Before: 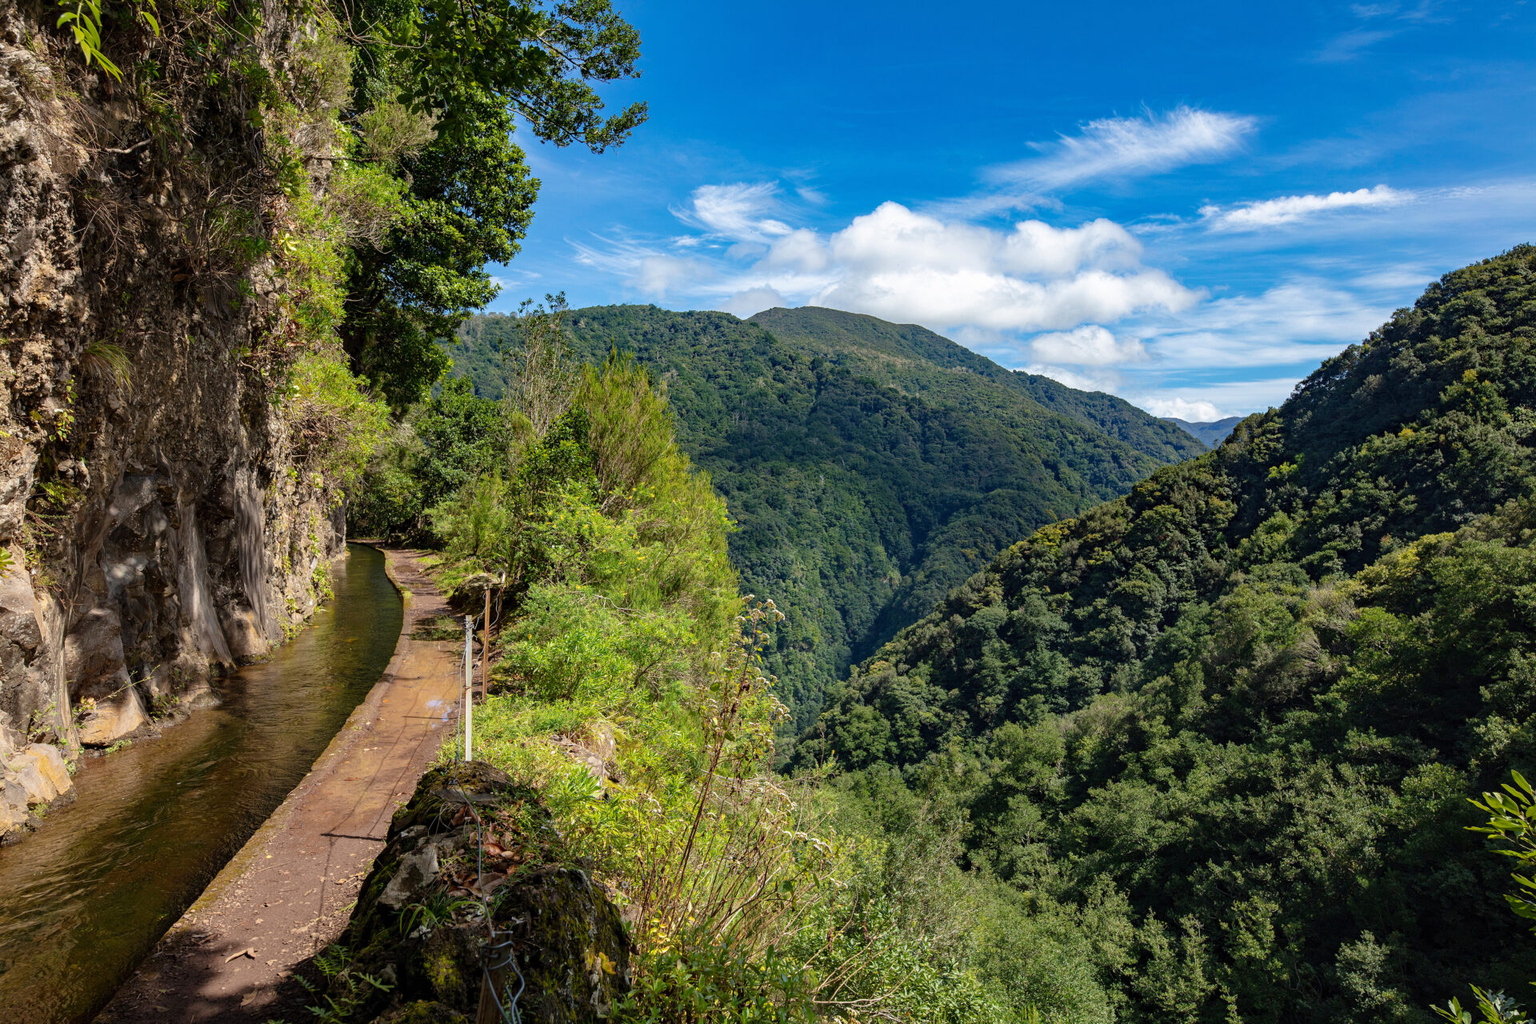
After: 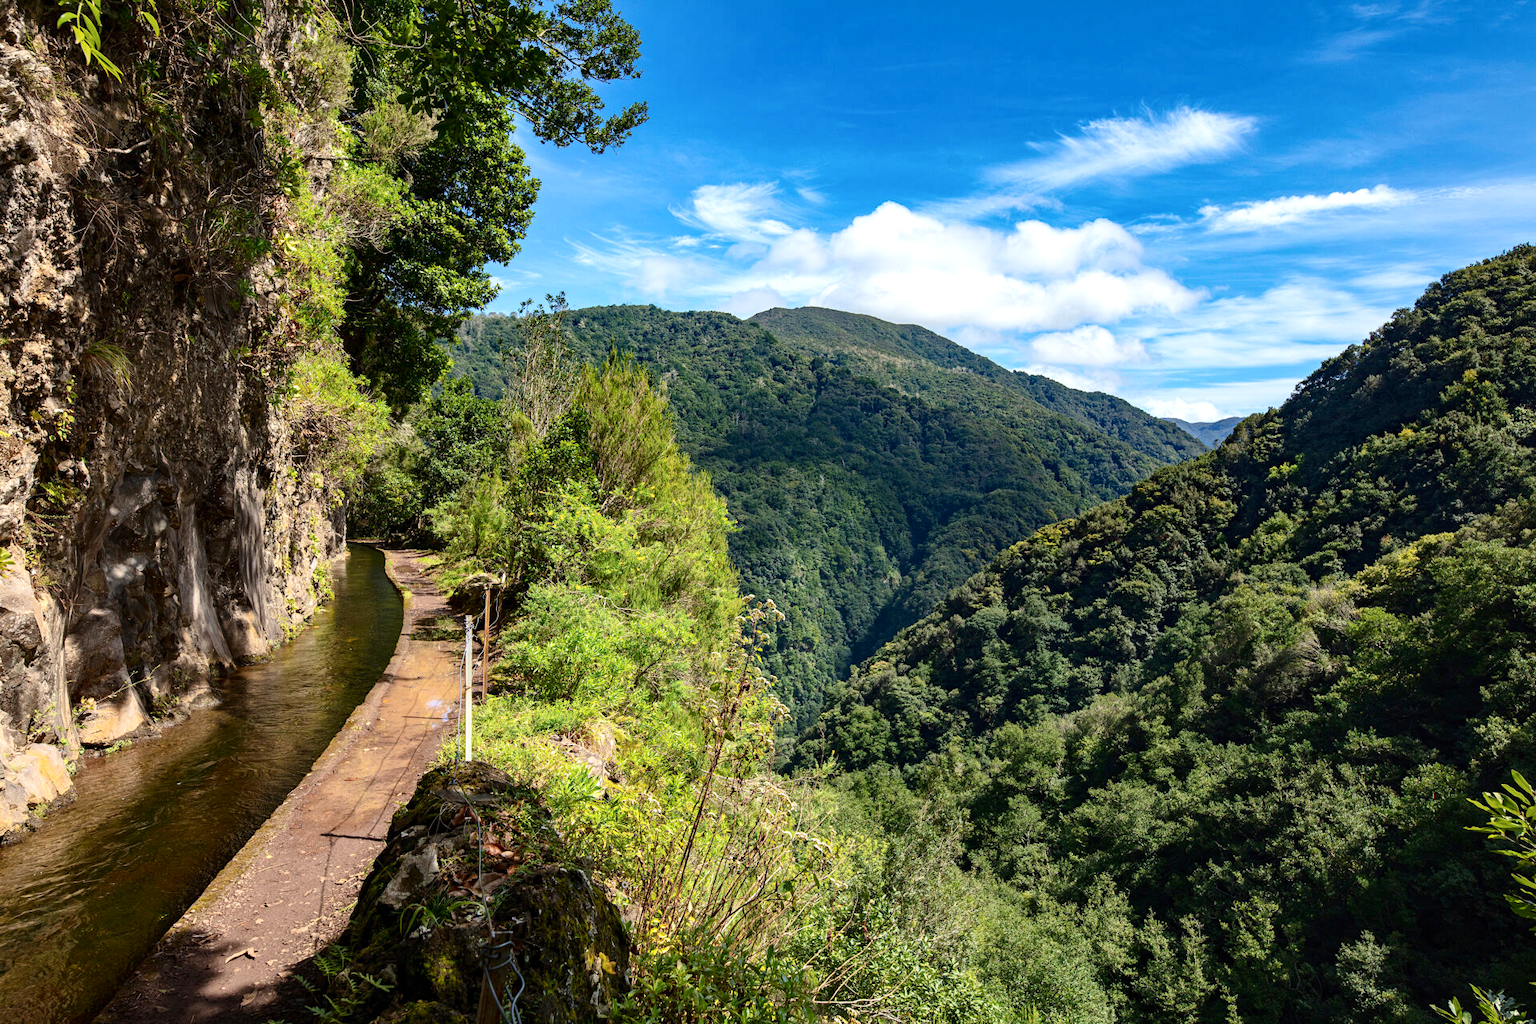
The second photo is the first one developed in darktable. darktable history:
contrast brightness saturation: contrast 0.22
shadows and highlights: shadows 25, highlights -25
exposure: exposure 0.3 EV, compensate highlight preservation false
